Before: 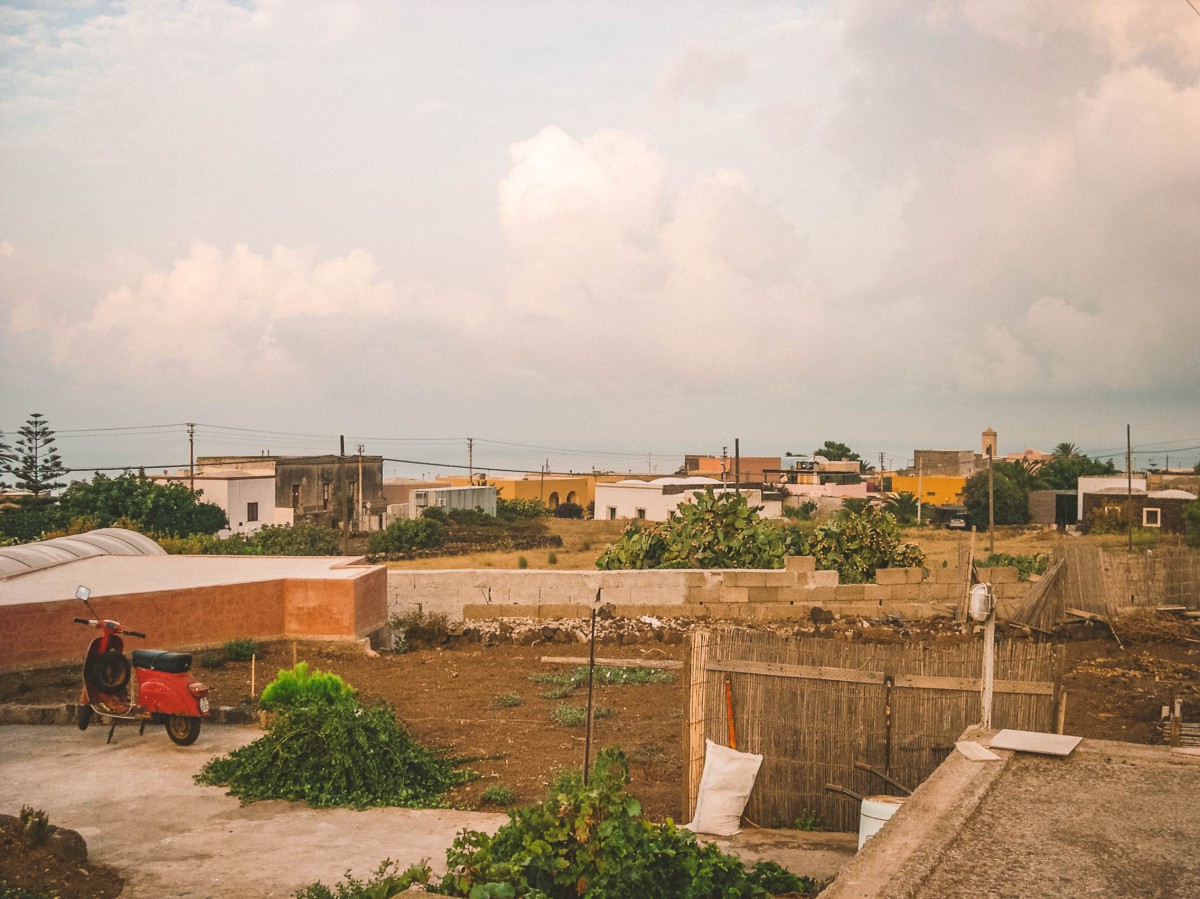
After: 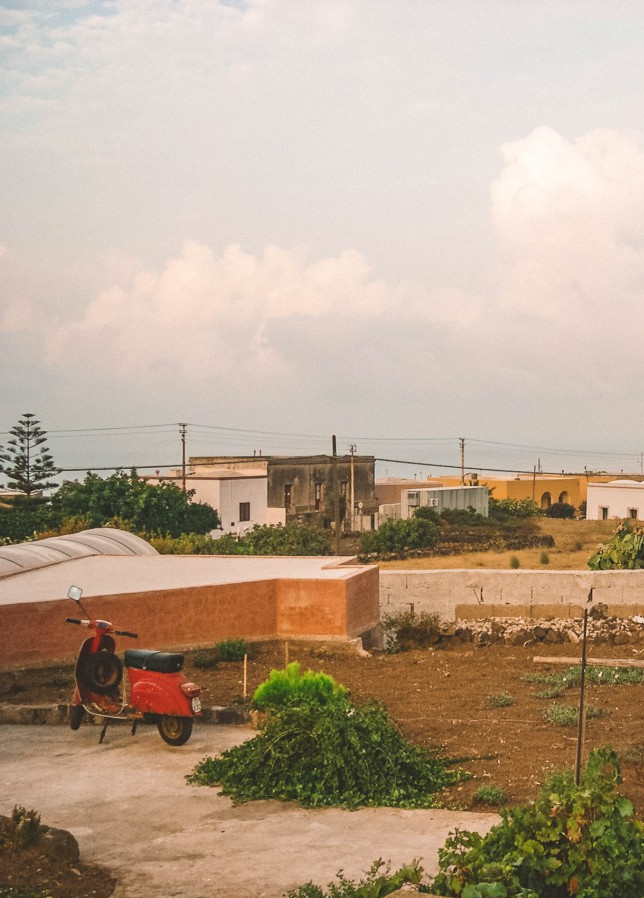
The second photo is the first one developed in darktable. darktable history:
crop: left 0.723%, right 45.547%, bottom 0.082%
